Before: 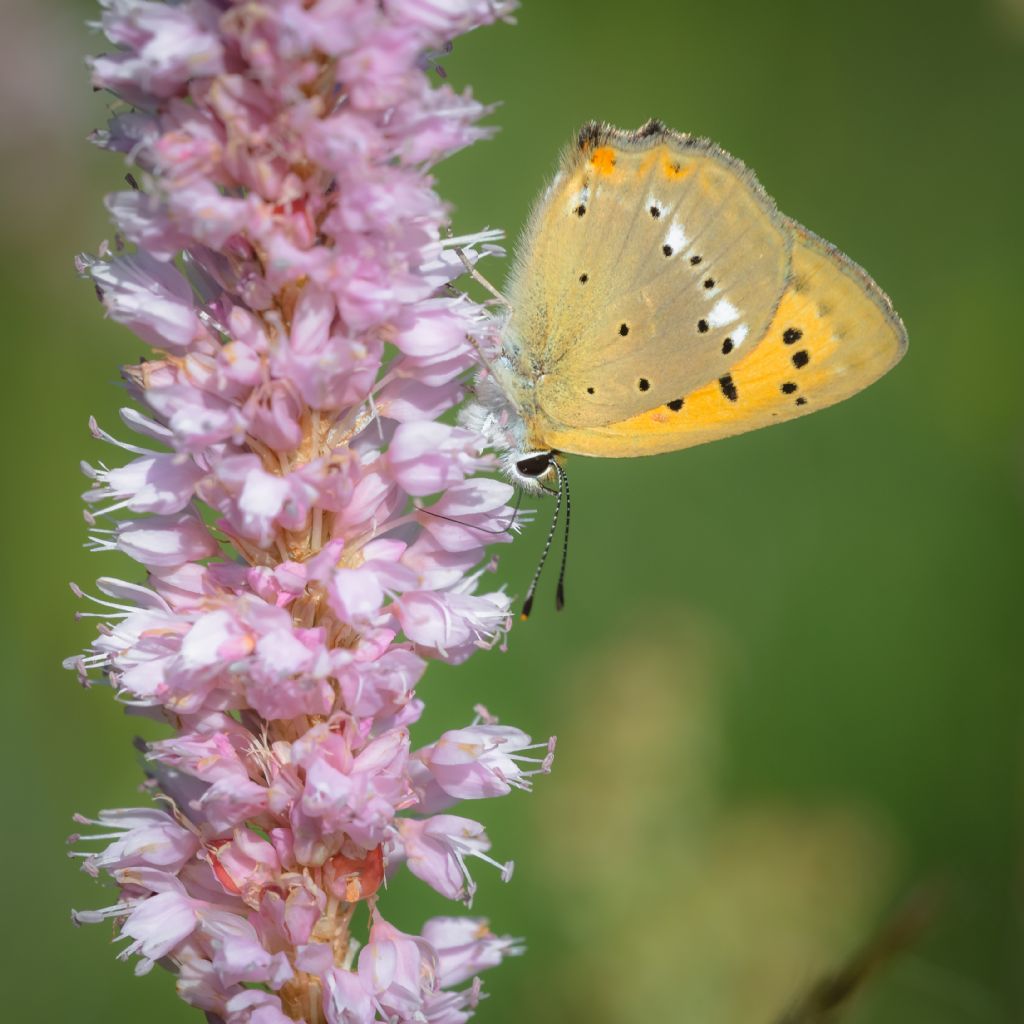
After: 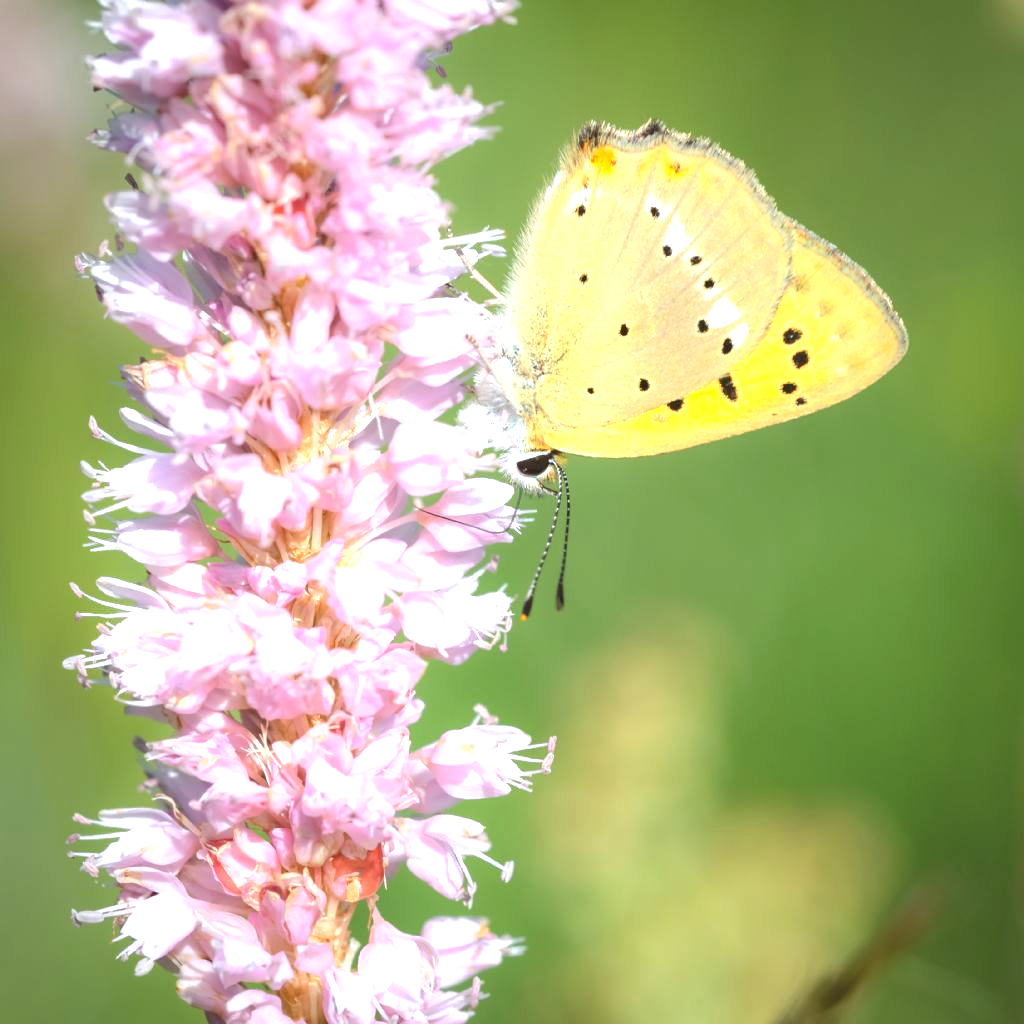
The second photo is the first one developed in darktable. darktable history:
exposure: exposure 1.215 EV, compensate highlight preservation false
